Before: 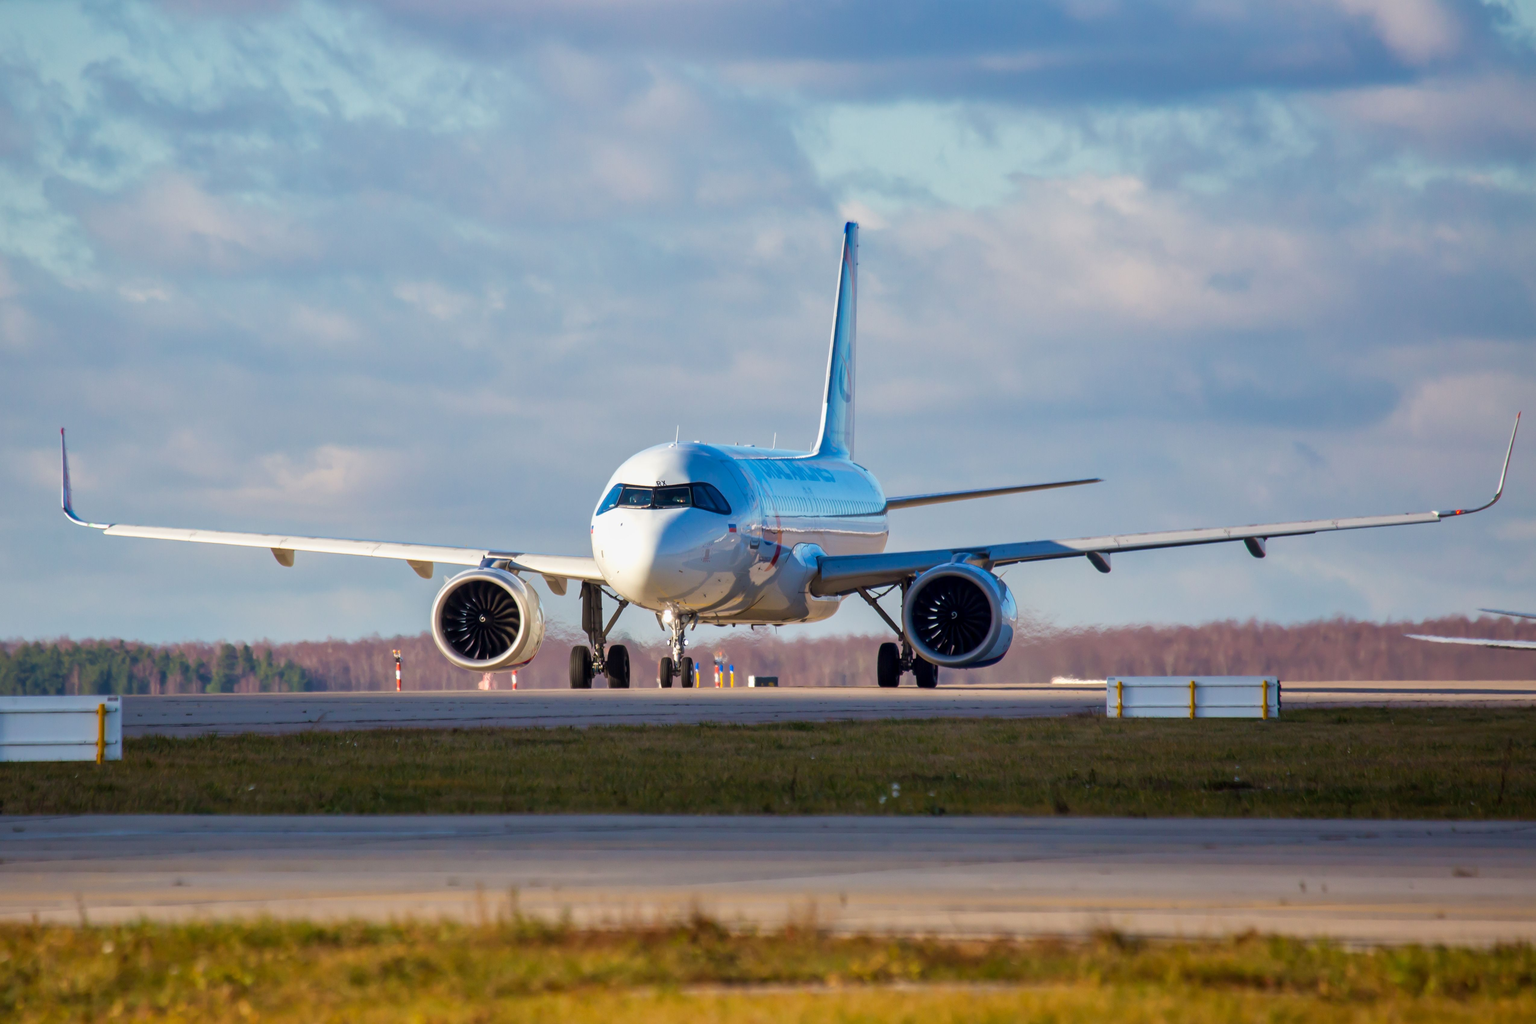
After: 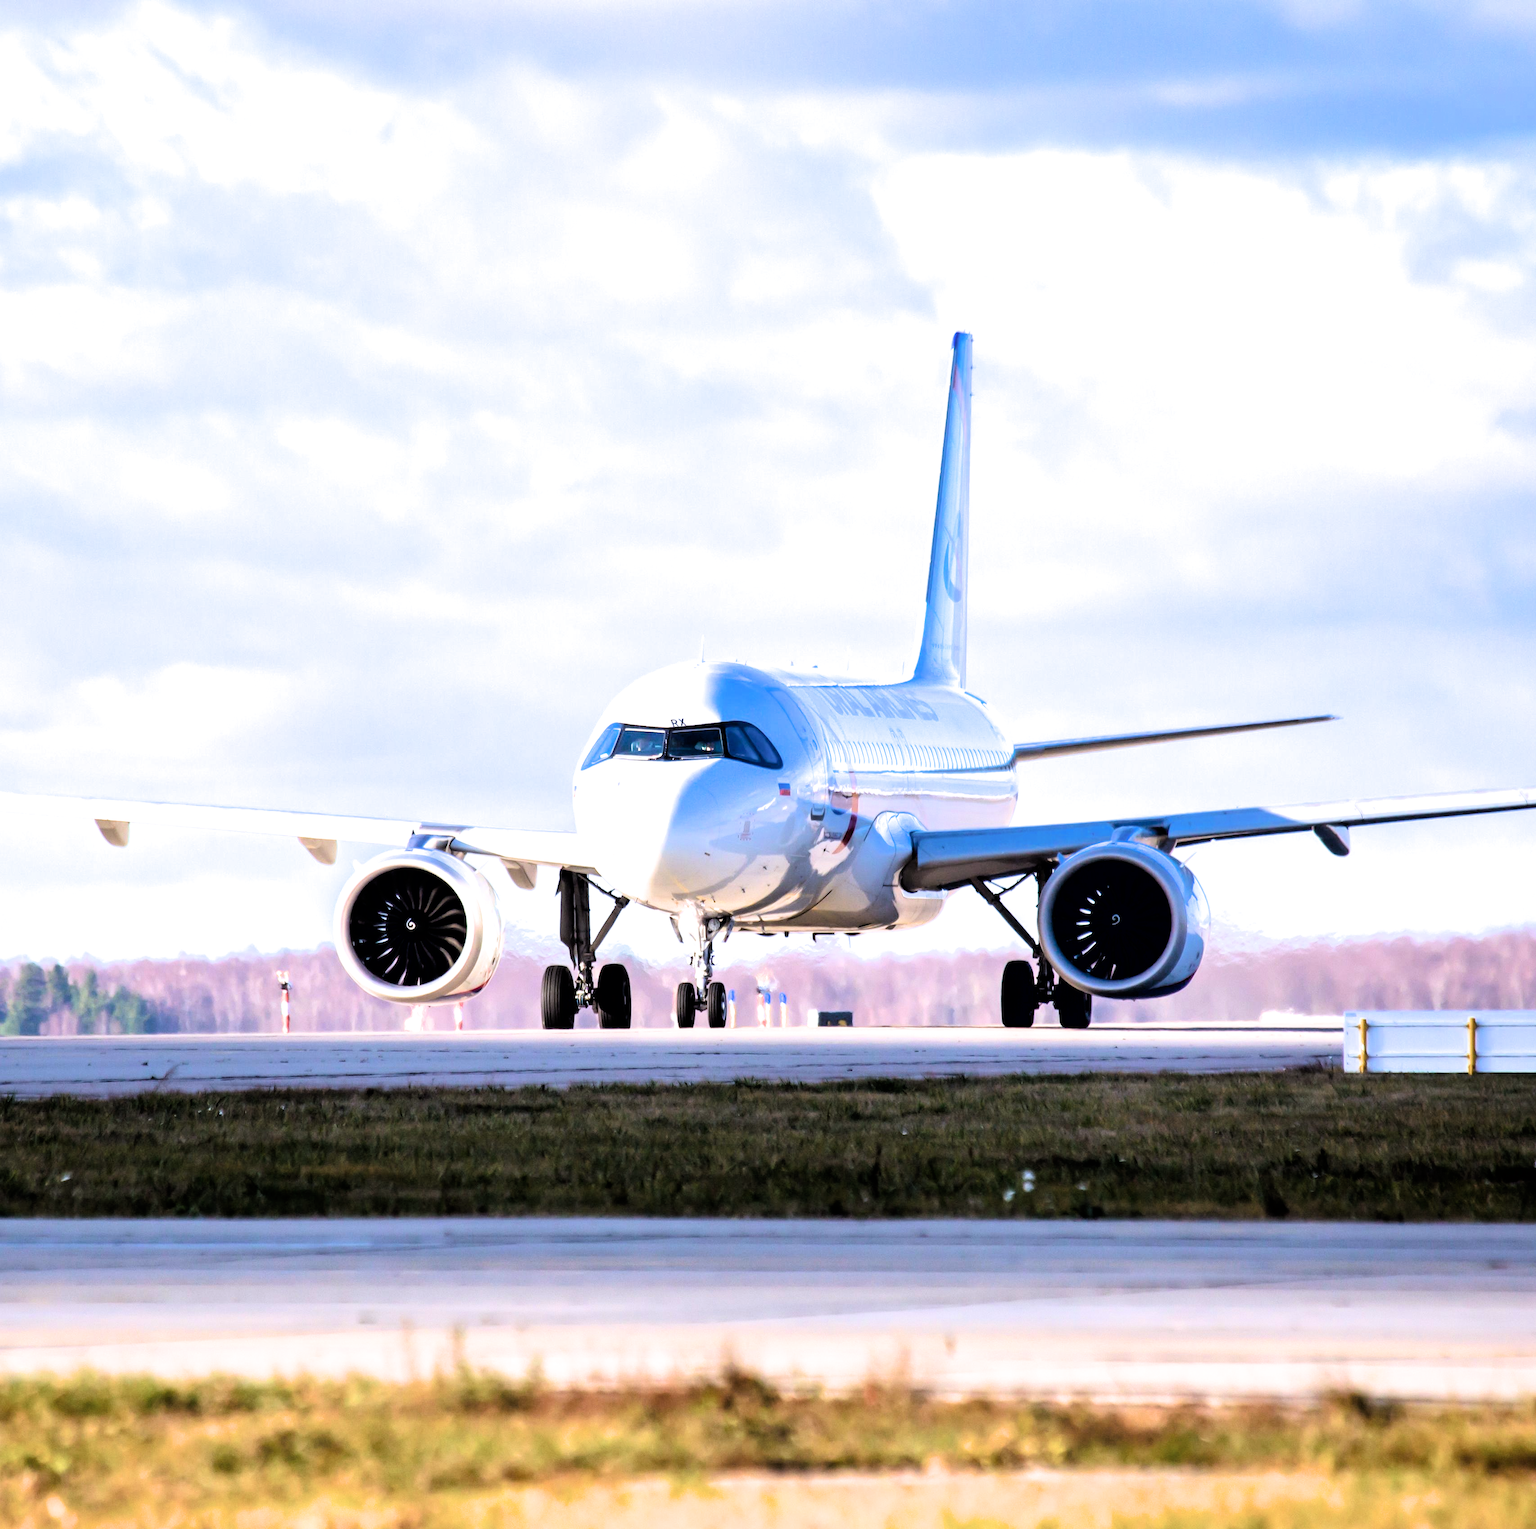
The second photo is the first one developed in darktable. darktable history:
color calibration: illuminant custom, x 0.371, y 0.383, temperature 4281.21 K
exposure: exposure 1.166 EV, compensate highlight preservation false
crop and rotate: left 13.532%, right 19.546%
filmic rgb: black relative exposure -3.79 EV, white relative exposure 2.41 EV, dynamic range scaling -49.94%, hardness 3.46, latitude 30.61%, contrast 1.783, color science v6 (2022)
tone equalizer: edges refinement/feathering 500, mask exposure compensation -1.57 EV, preserve details no
